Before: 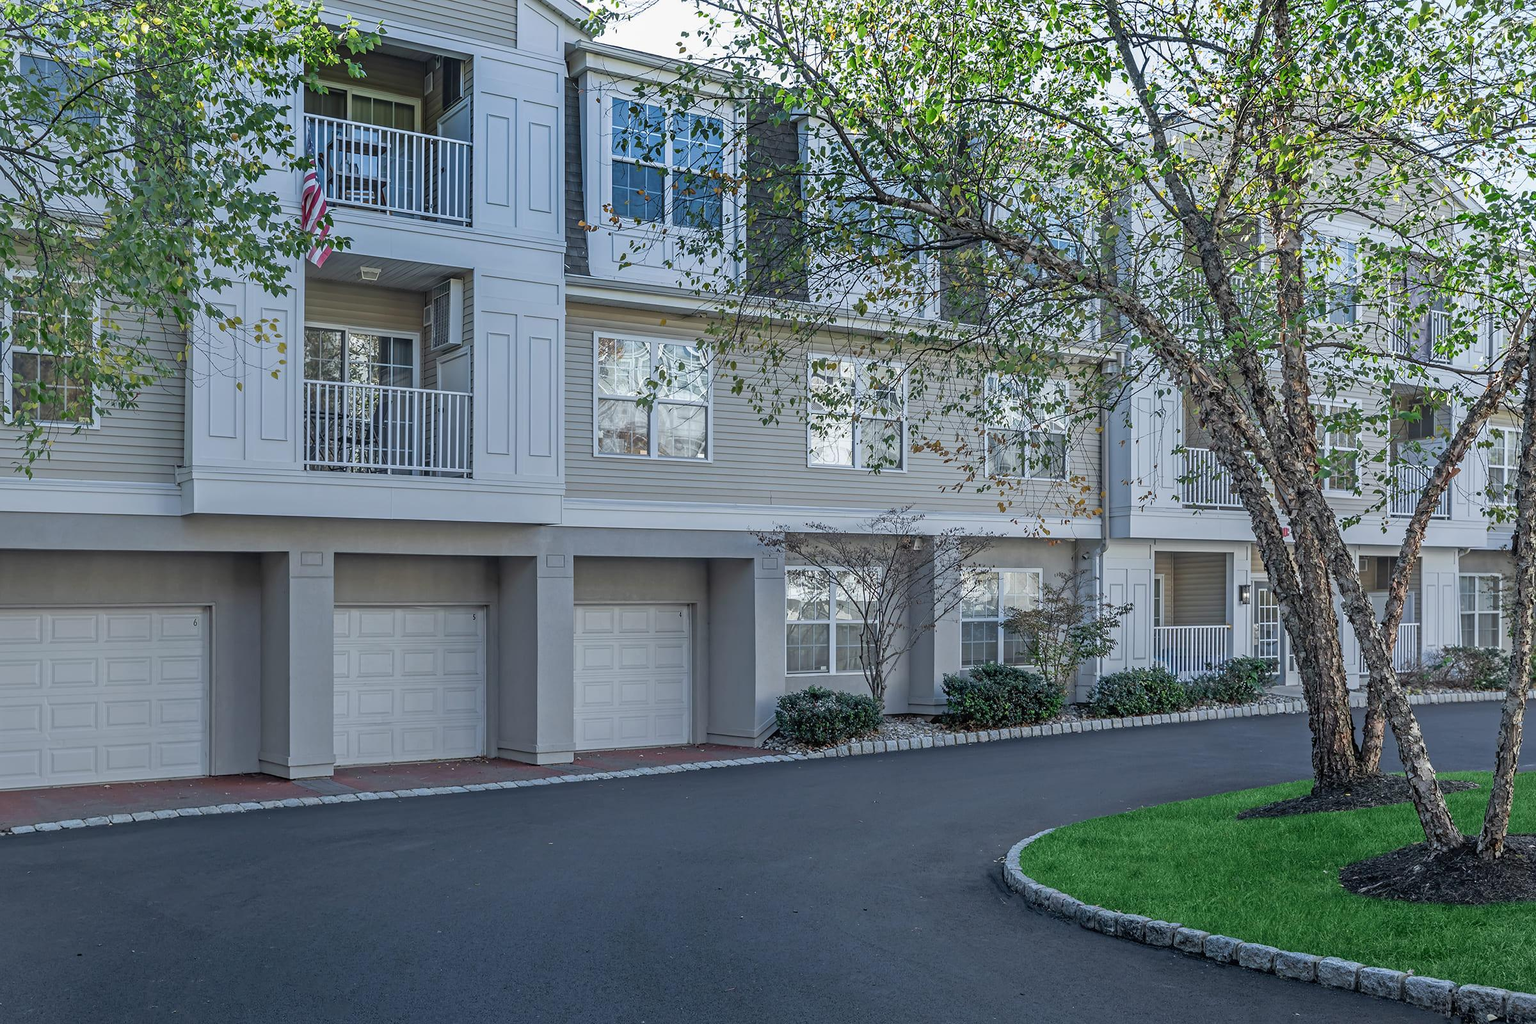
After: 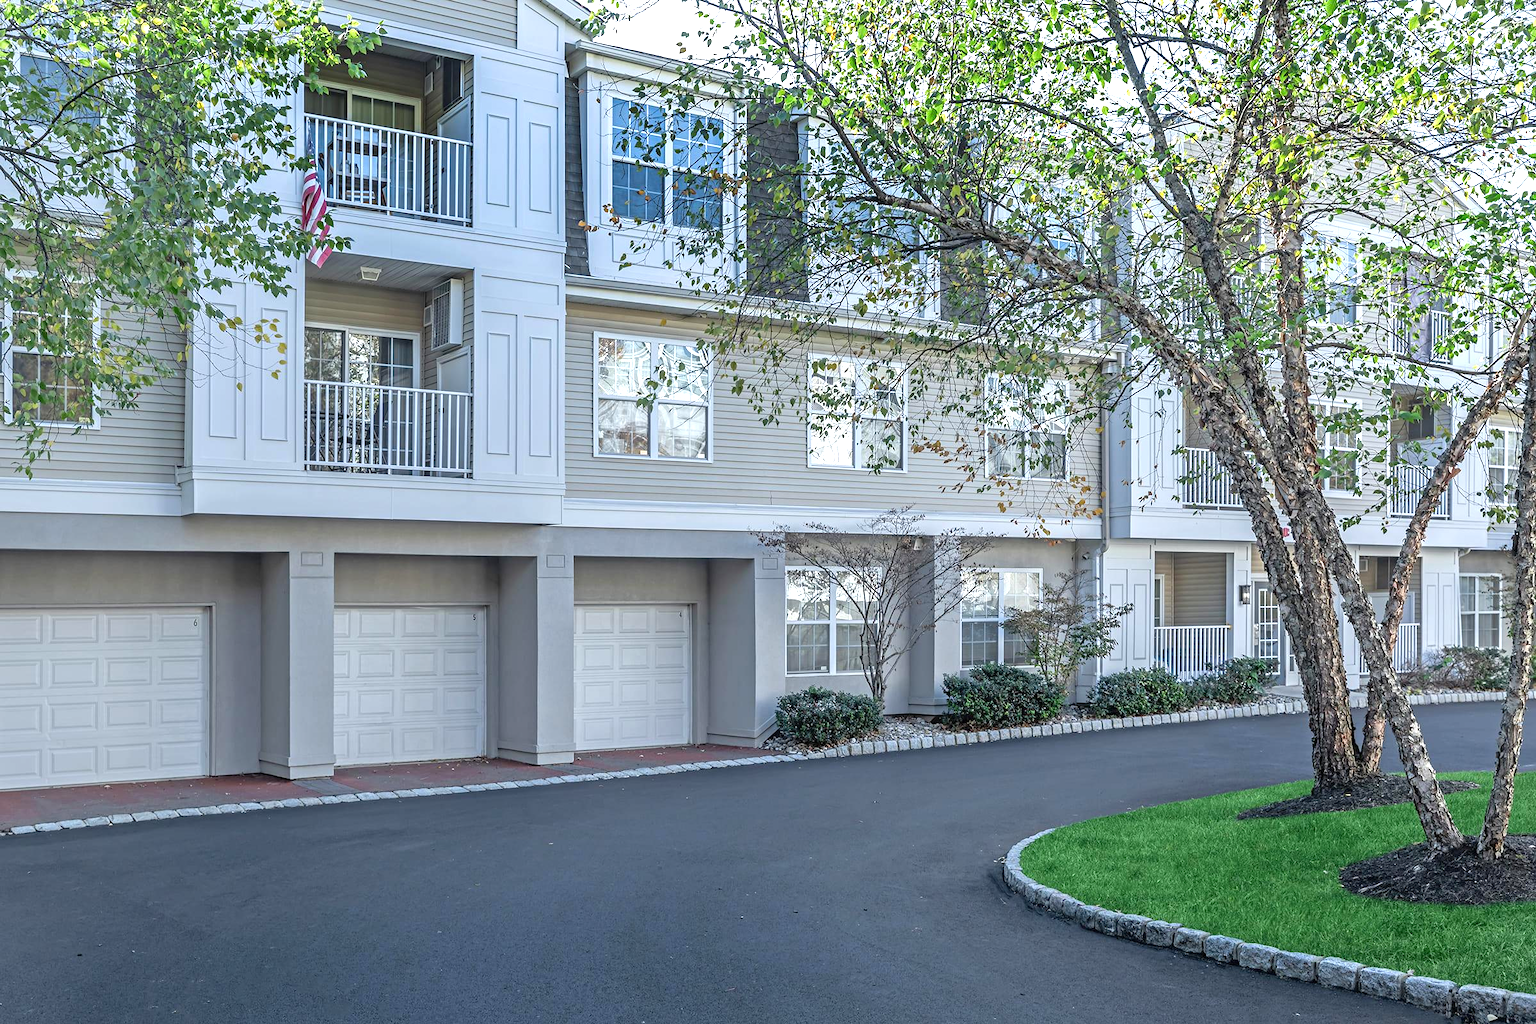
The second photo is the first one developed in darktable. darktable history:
exposure: exposure 0.743 EV, compensate exposure bias true, compensate highlight preservation false
